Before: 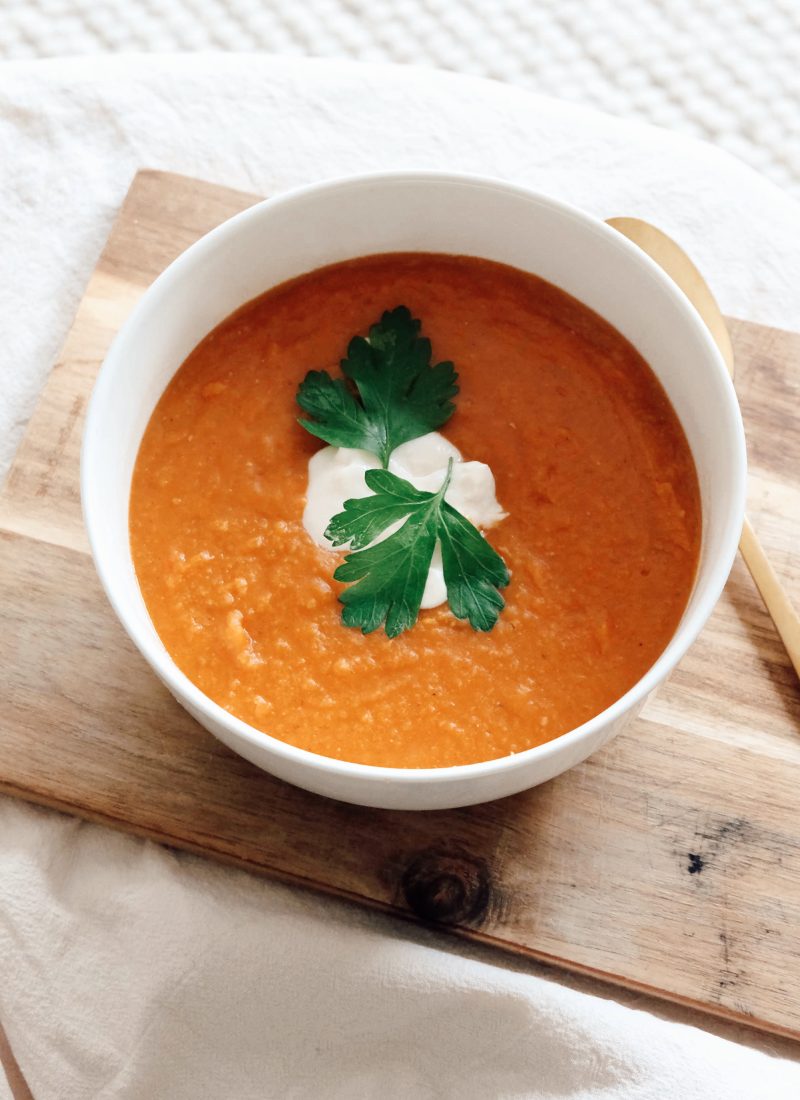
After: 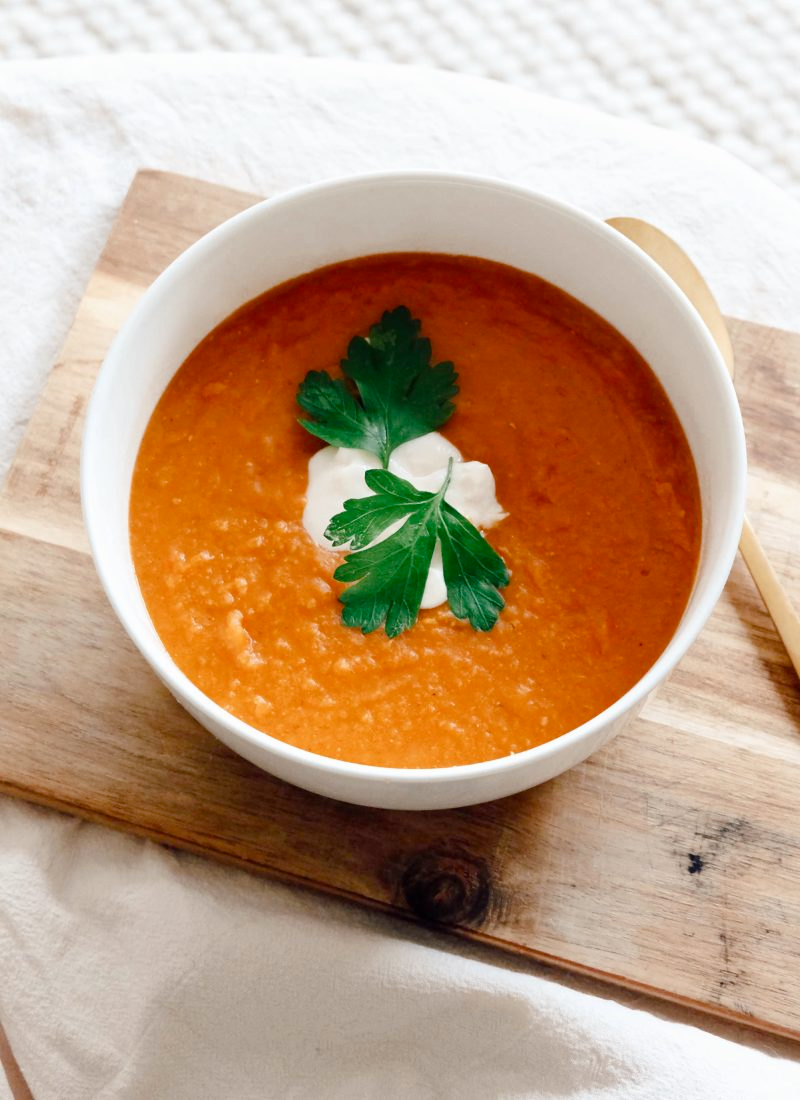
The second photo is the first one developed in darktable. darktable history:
color balance rgb: perceptual saturation grading › global saturation 20%, perceptual saturation grading › highlights -25%, perceptual saturation grading › shadows 25%
vibrance: vibrance 15%
